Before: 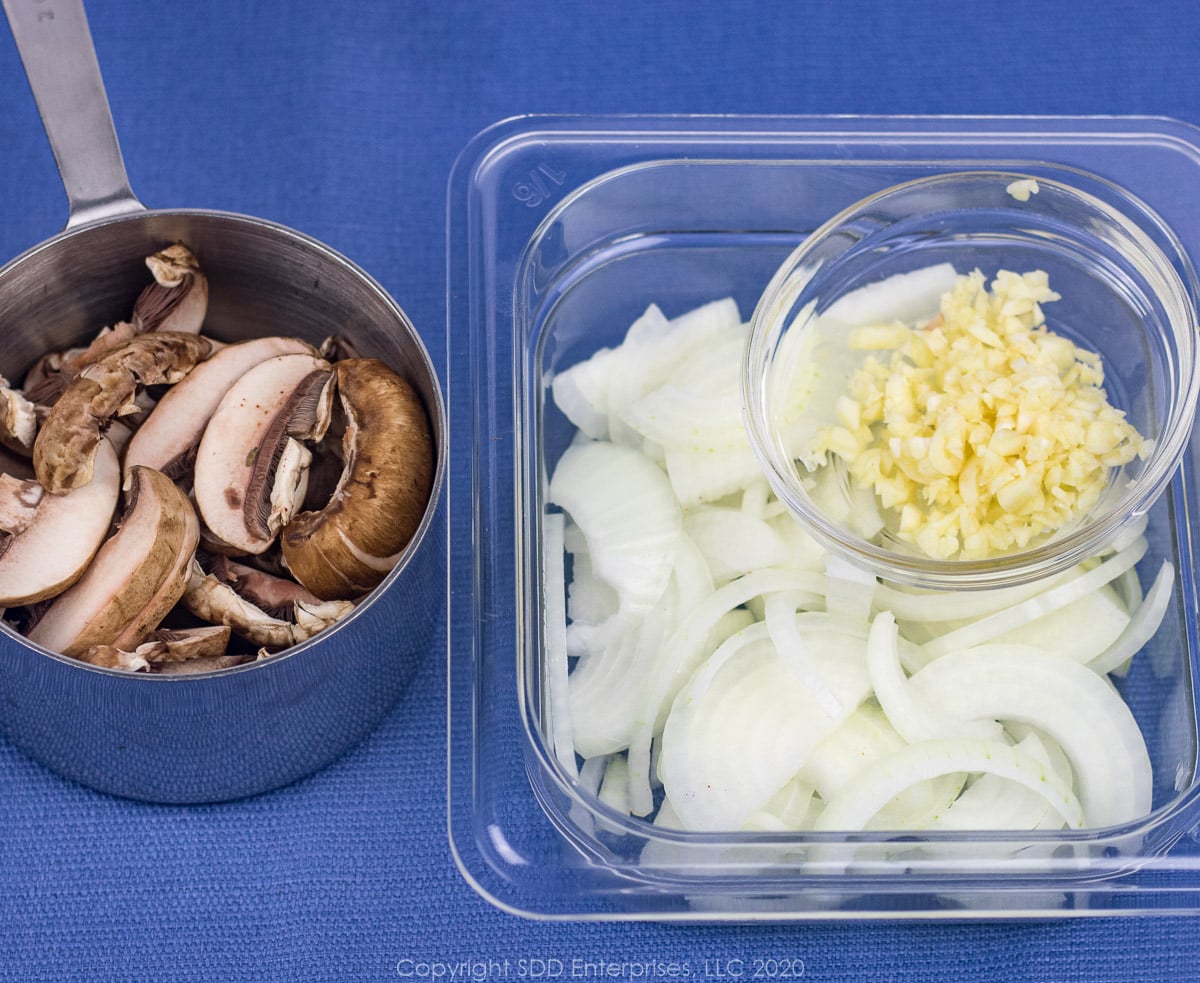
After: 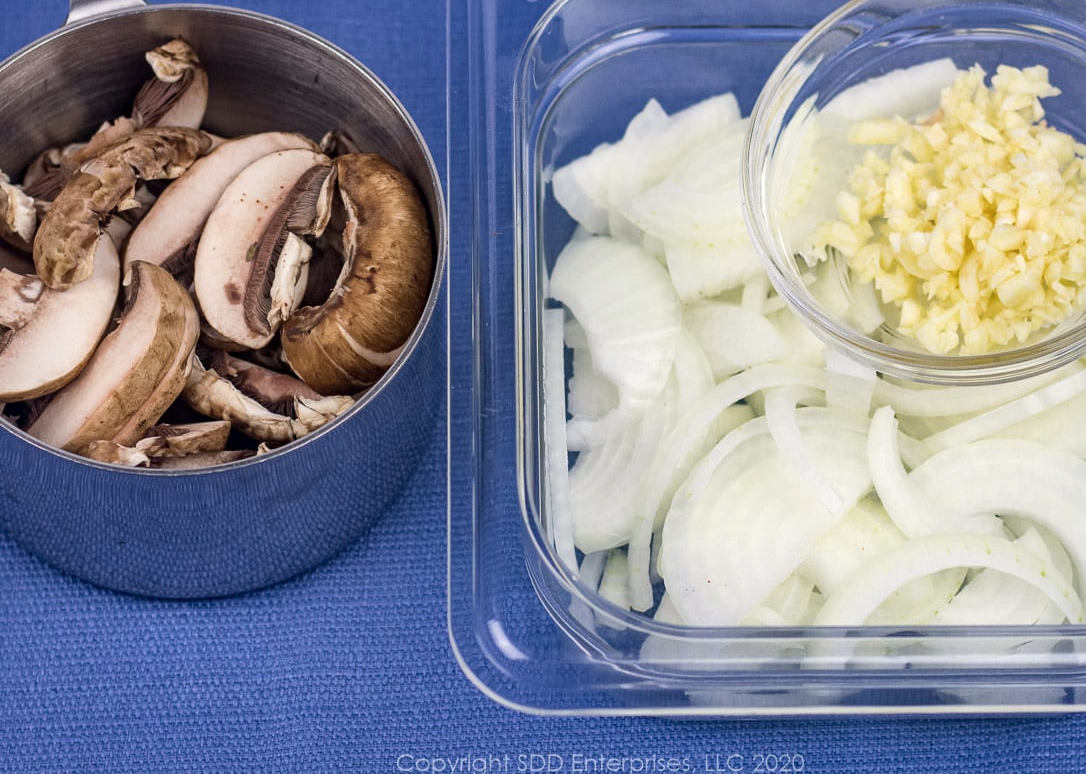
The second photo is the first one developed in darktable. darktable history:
local contrast: mode bilateral grid, contrast 20, coarseness 50, detail 120%, midtone range 0.2
color calibration: x 0.342, y 0.356, temperature 5122 K
color zones: curves: ch1 [(0, 0.469) (0.01, 0.469) (0.12, 0.446) (0.248, 0.469) (0.5, 0.5) (0.748, 0.5) (0.99, 0.469) (1, 0.469)]
crop: top 20.916%, right 9.437%, bottom 0.316%
